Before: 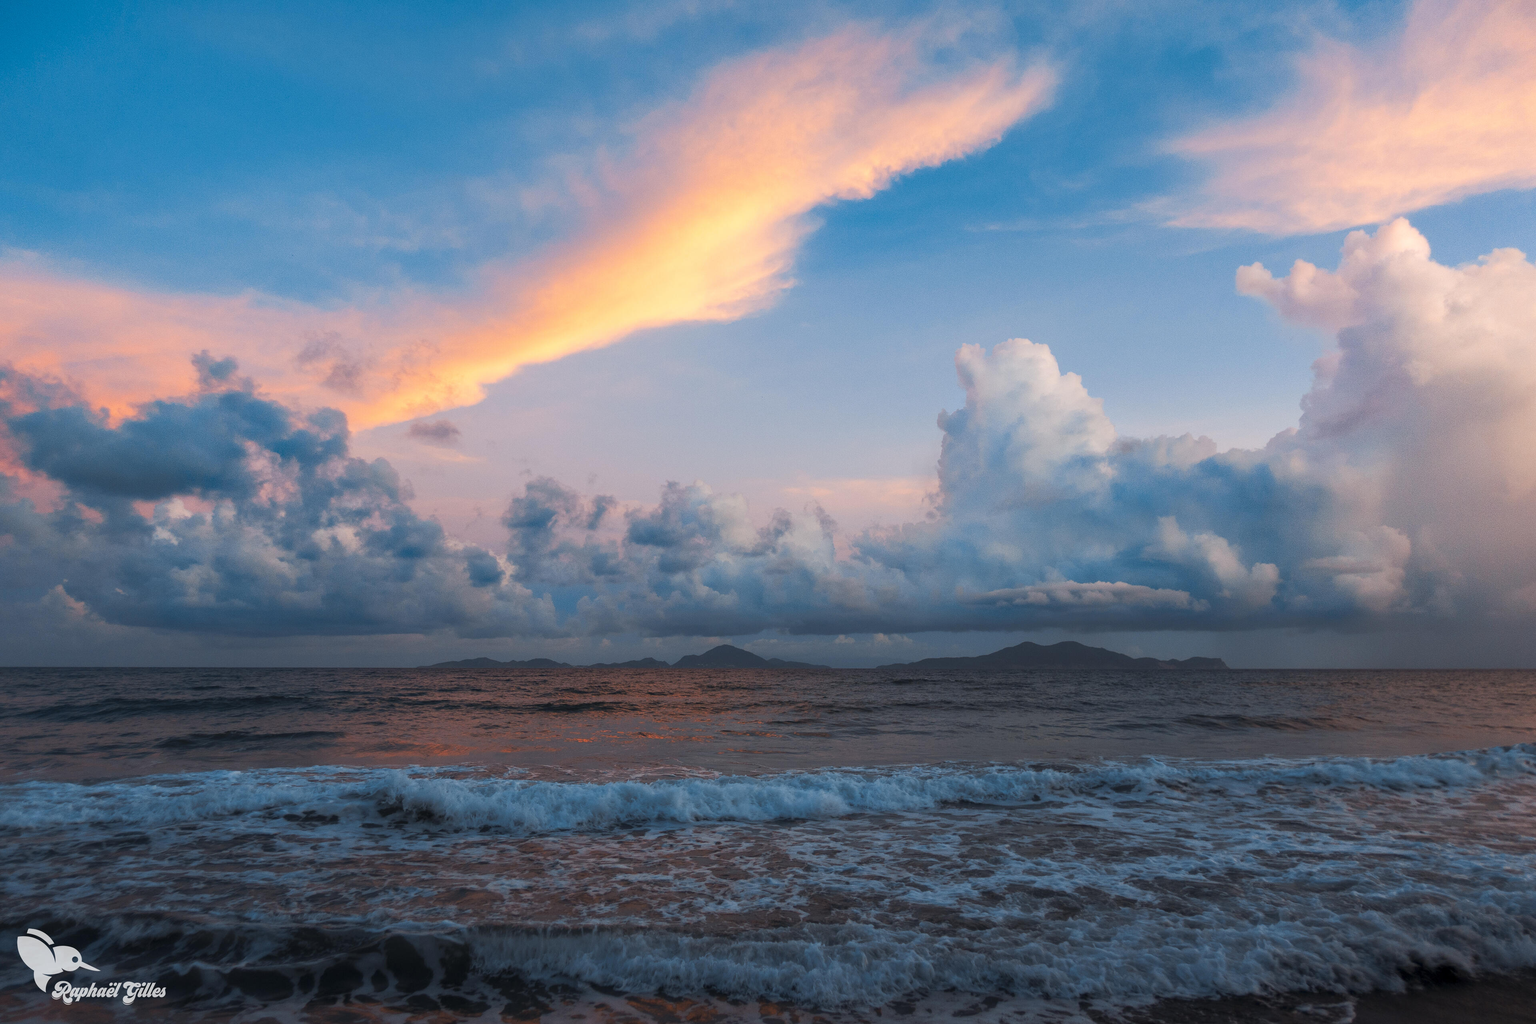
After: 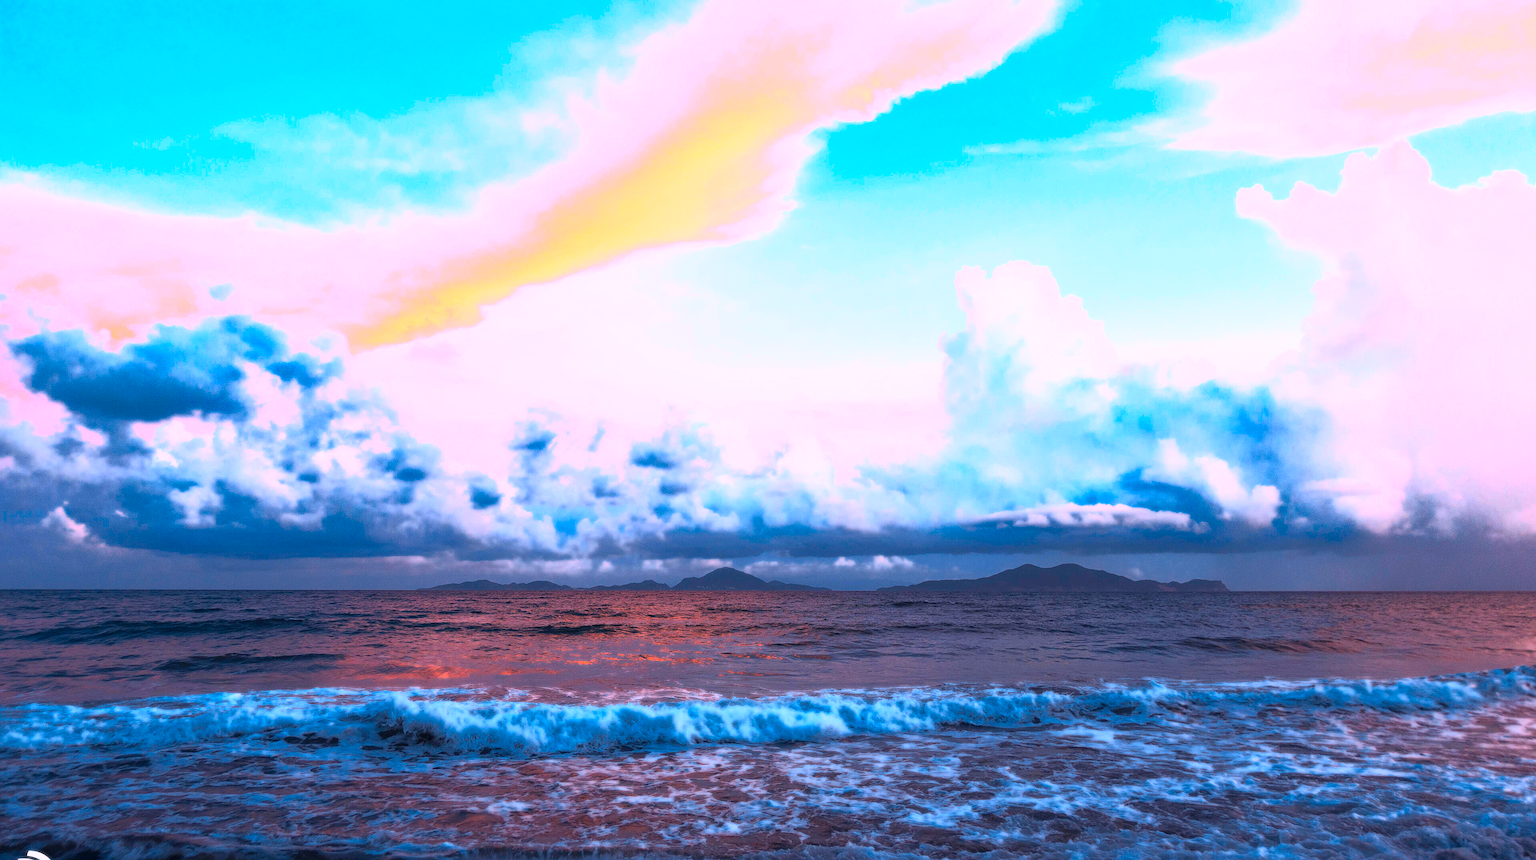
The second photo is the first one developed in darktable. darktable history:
sharpen: on, module defaults
exposure: exposure 0.574 EV, compensate highlight preservation false
crop: top 7.625%, bottom 8.027%
white balance: red 1.042, blue 1.17
color balance rgb: perceptual saturation grading › global saturation 40%, global vibrance 15%
bloom: size 0%, threshold 54.82%, strength 8.31%
